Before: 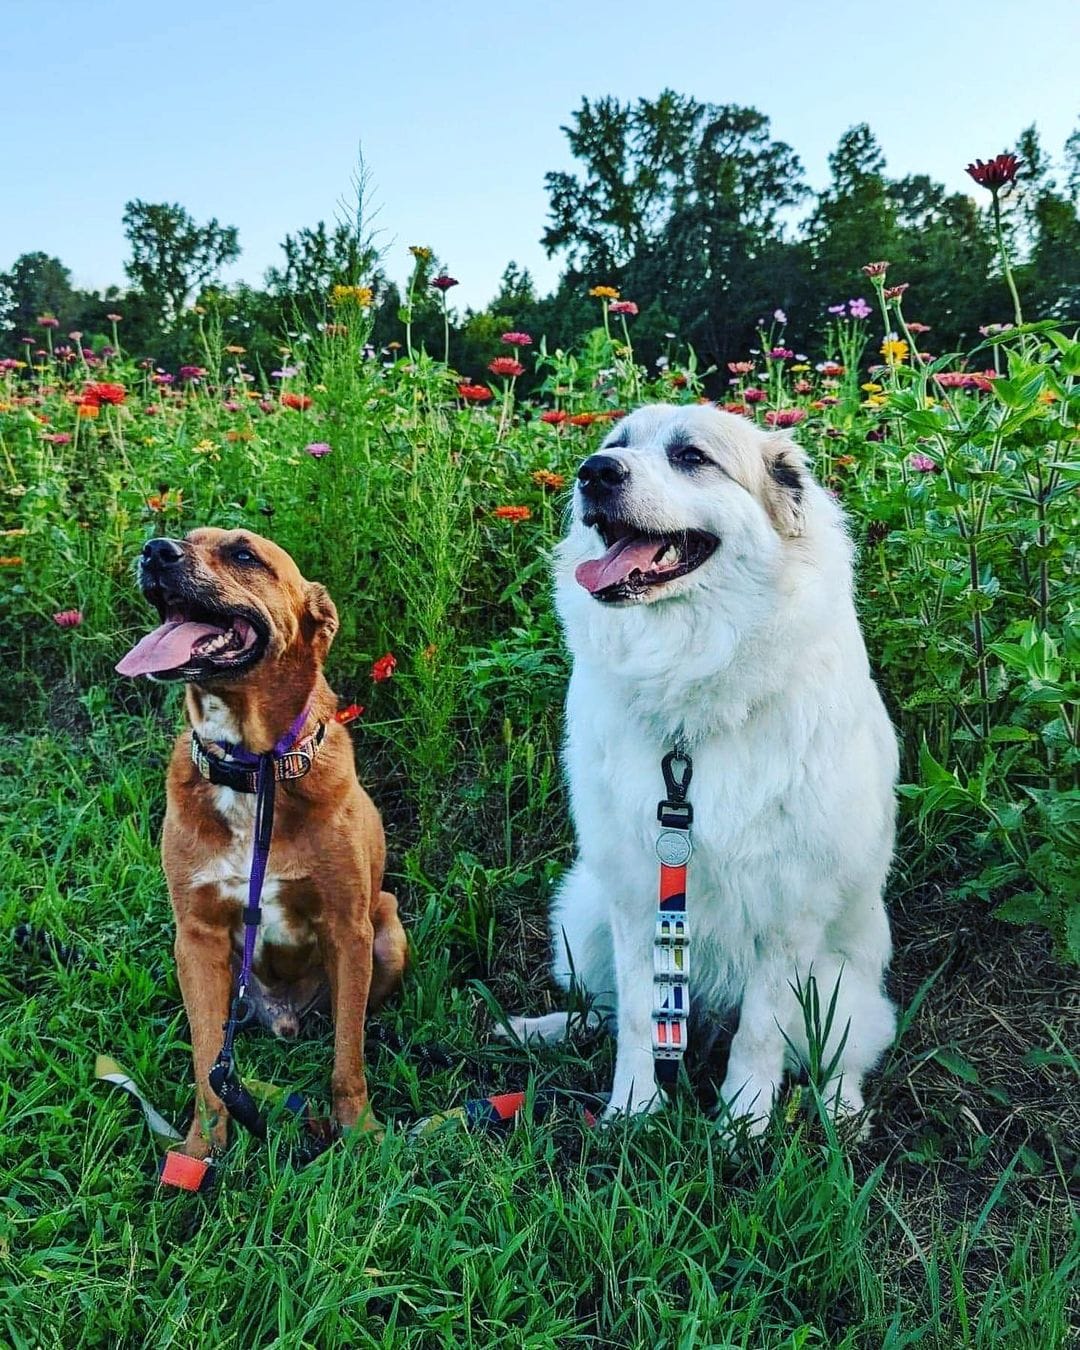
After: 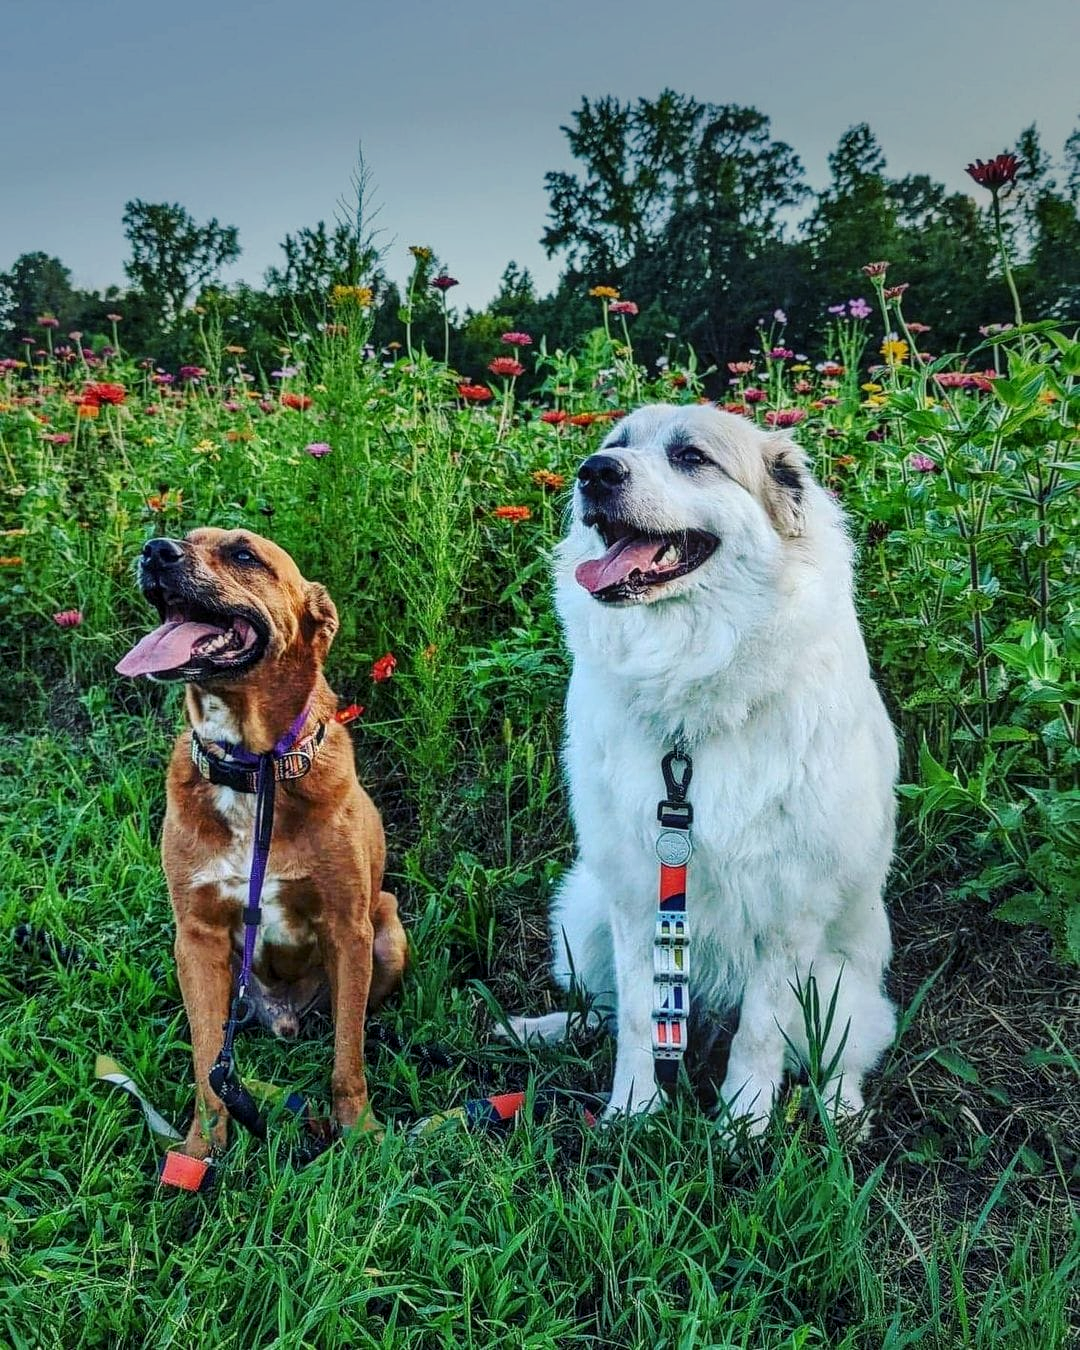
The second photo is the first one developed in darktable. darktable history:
local contrast: on, module defaults
vignetting: fall-off start 97.52%, fall-off radius 100%, brightness -0.574, saturation 0, center (-0.027, 0.404), width/height ratio 1.368, unbound false
